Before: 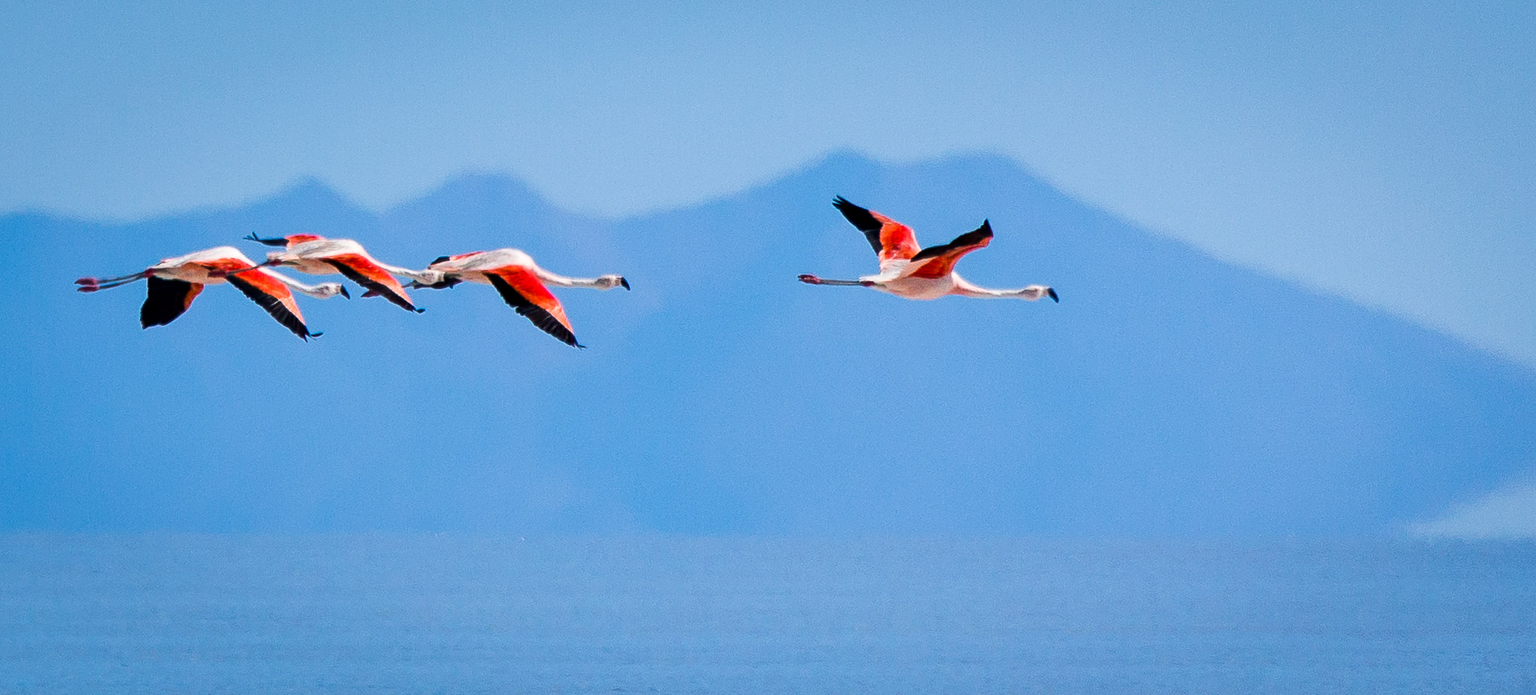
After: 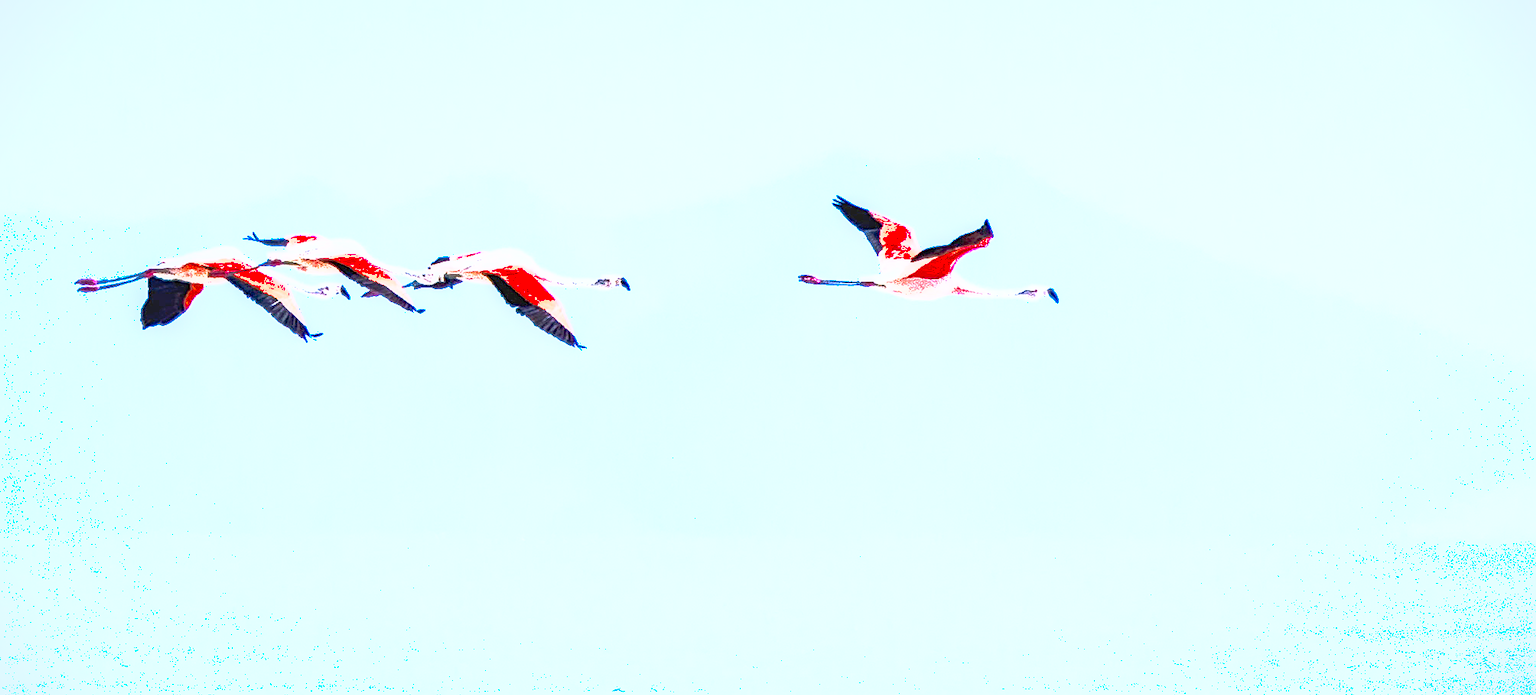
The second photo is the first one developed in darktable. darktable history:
white balance: red 0.924, blue 1.095
exposure: exposure 2.207 EV, compensate highlight preservation false
sharpen: on, module defaults
rgb curve: curves: ch0 [(0, 0) (0.284, 0.292) (0.505, 0.644) (1, 1)], compensate middle gray true
vignetting: fall-off start 100%, brightness -0.282, width/height ratio 1.31
local contrast: on, module defaults
shadows and highlights: highlights -60
